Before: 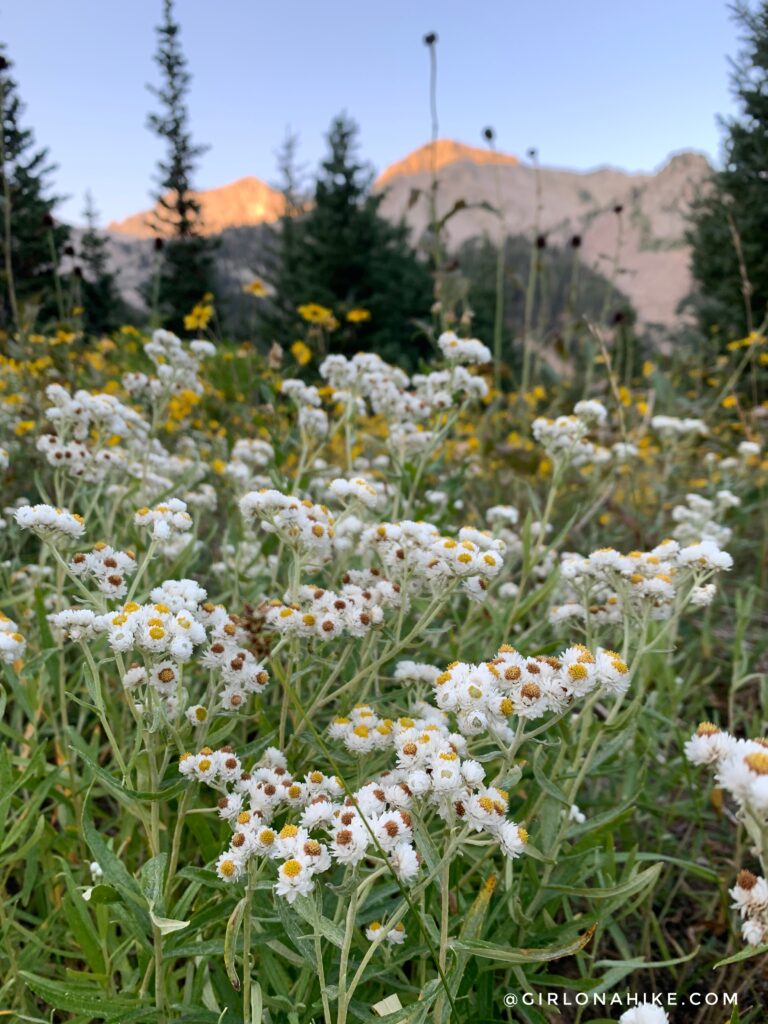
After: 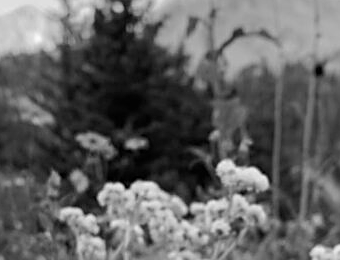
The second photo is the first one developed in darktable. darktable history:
sharpen: on, module defaults
crop: left 28.991%, top 16.863%, right 26.719%, bottom 57.675%
color zones: curves: ch1 [(0, -0.394) (0.143, -0.394) (0.286, -0.394) (0.429, -0.392) (0.571, -0.391) (0.714, -0.391) (0.857, -0.391) (1, -0.394)]
